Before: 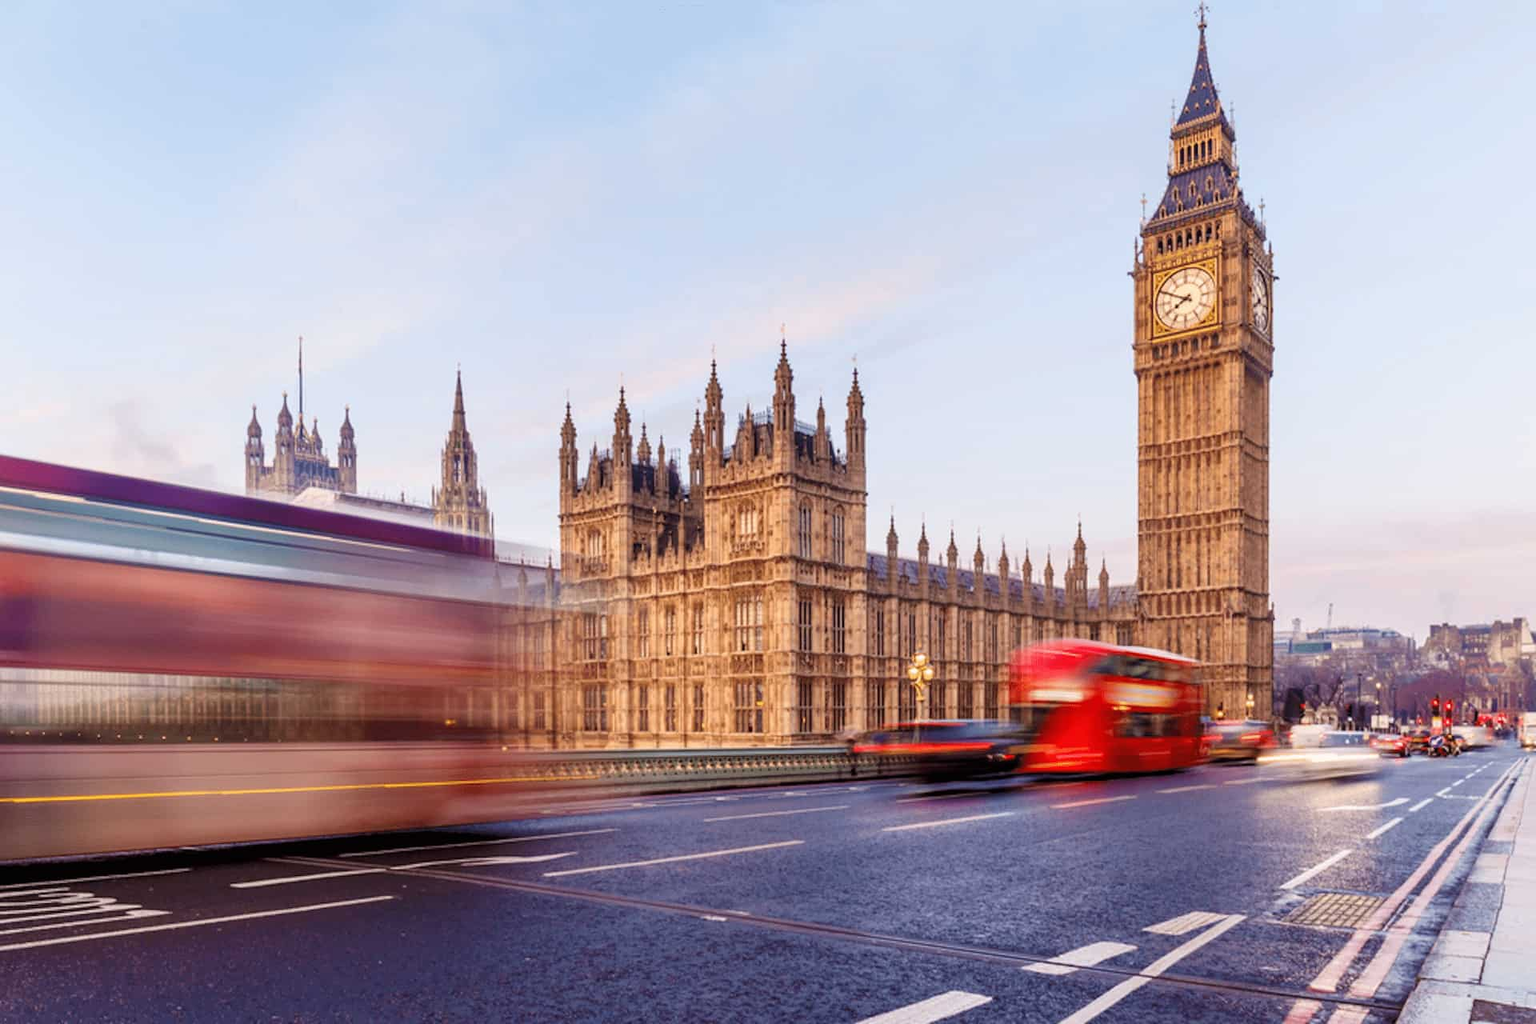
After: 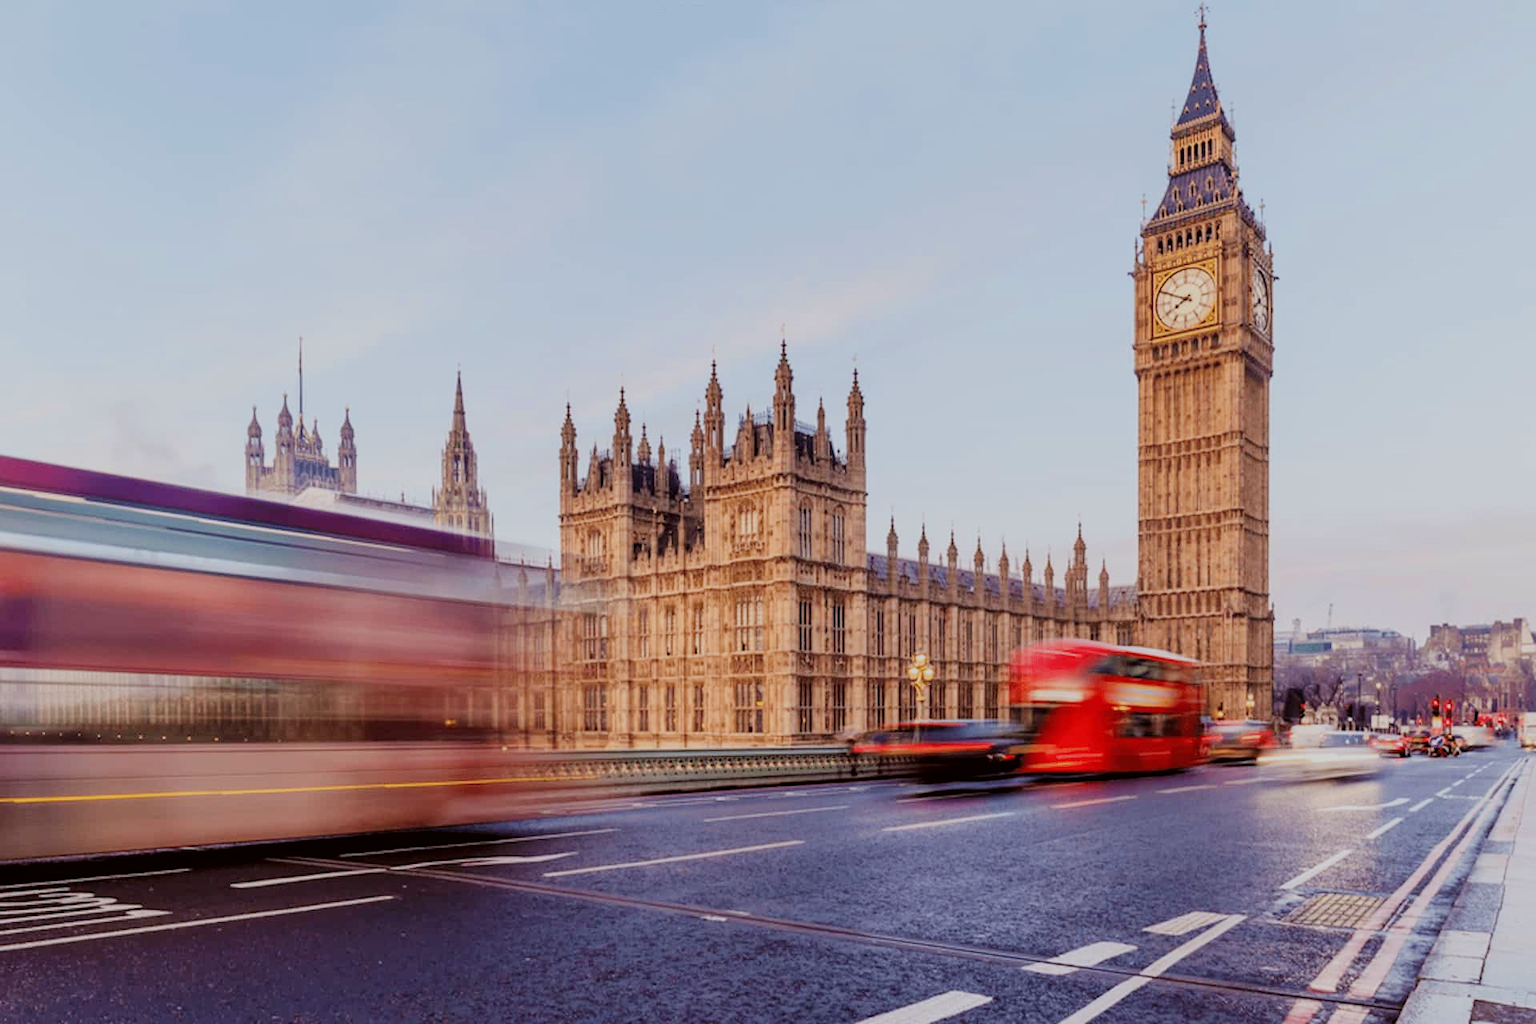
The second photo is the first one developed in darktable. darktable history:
color correction: highlights a* -2.72, highlights b* -2.85, shadows a* 2.51, shadows b* 2.94
filmic rgb: black relative exposure -7.65 EV, white relative exposure 4.56 EV, hardness 3.61, iterations of high-quality reconstruction 0
